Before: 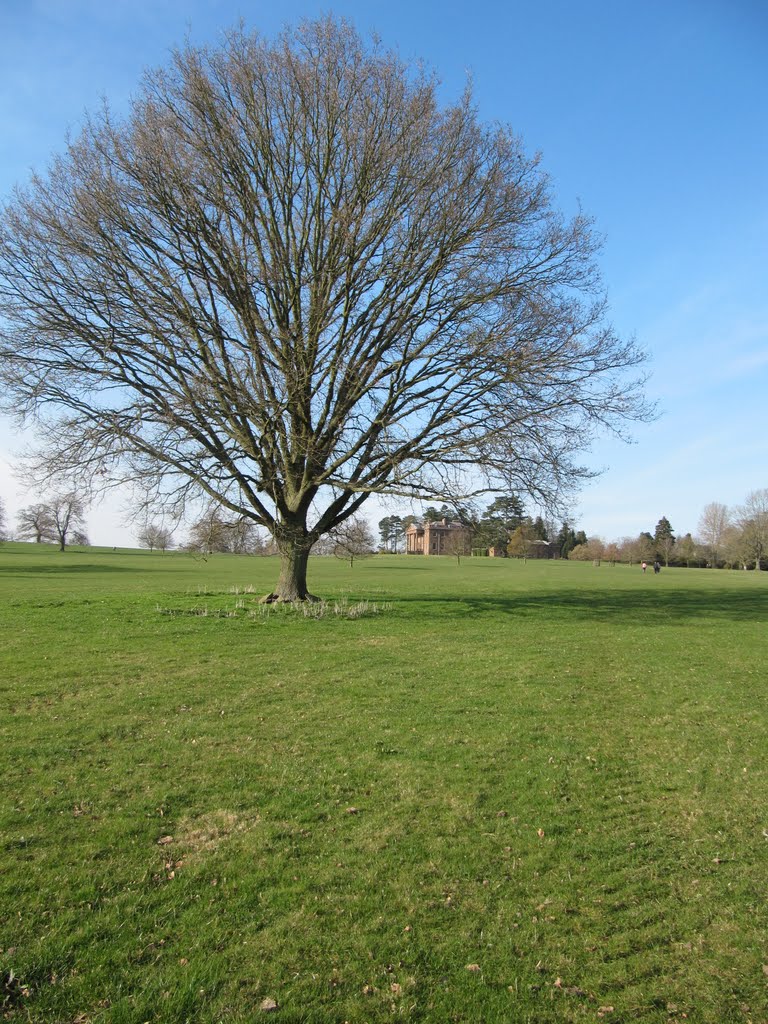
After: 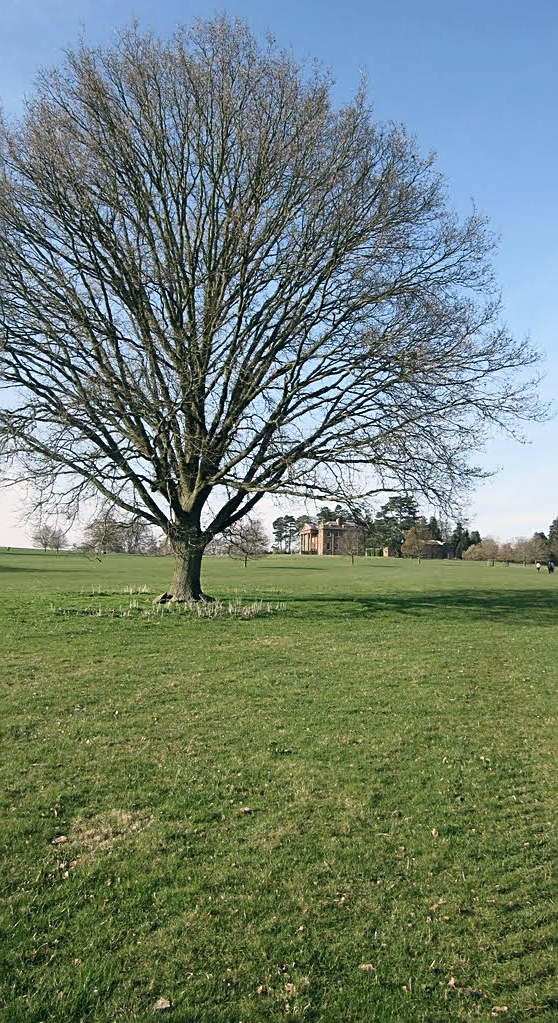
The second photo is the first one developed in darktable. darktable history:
color balance rgb: shadows lift › luminance -7.331%, shadows lift › chroma 2.362%, shadows lift › hue 167.99°, perceptual saturation grading › global saturation 0.224%
color correction: highlights a* 2.76, highlights b* 5.02, shadows a* -2.45, shadows b* -4.91, saturation 0.822
sharpen: on, module defaults
crop: left 13.832%, right 13.468%
contrast brightness saturation: contrast 0.144
